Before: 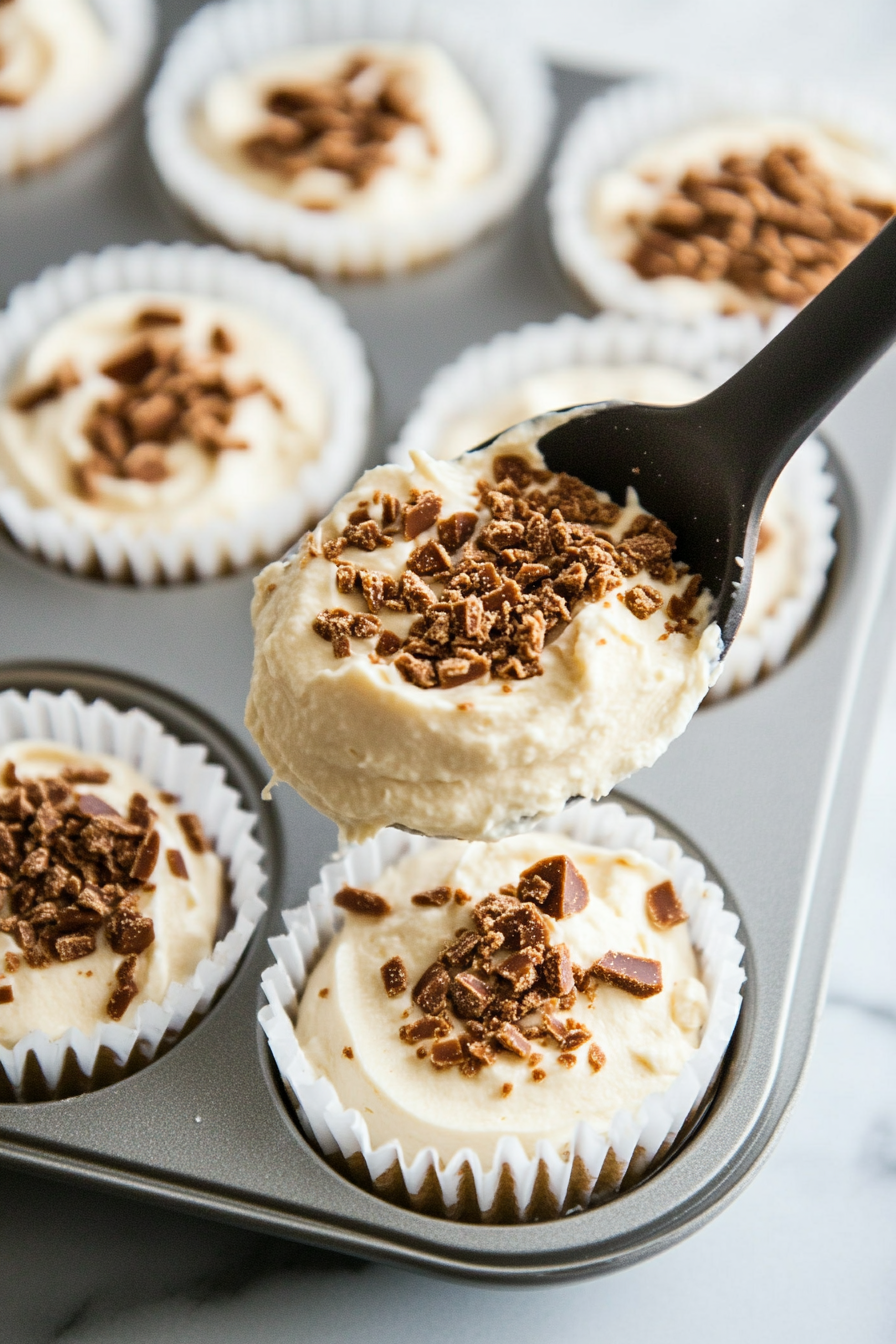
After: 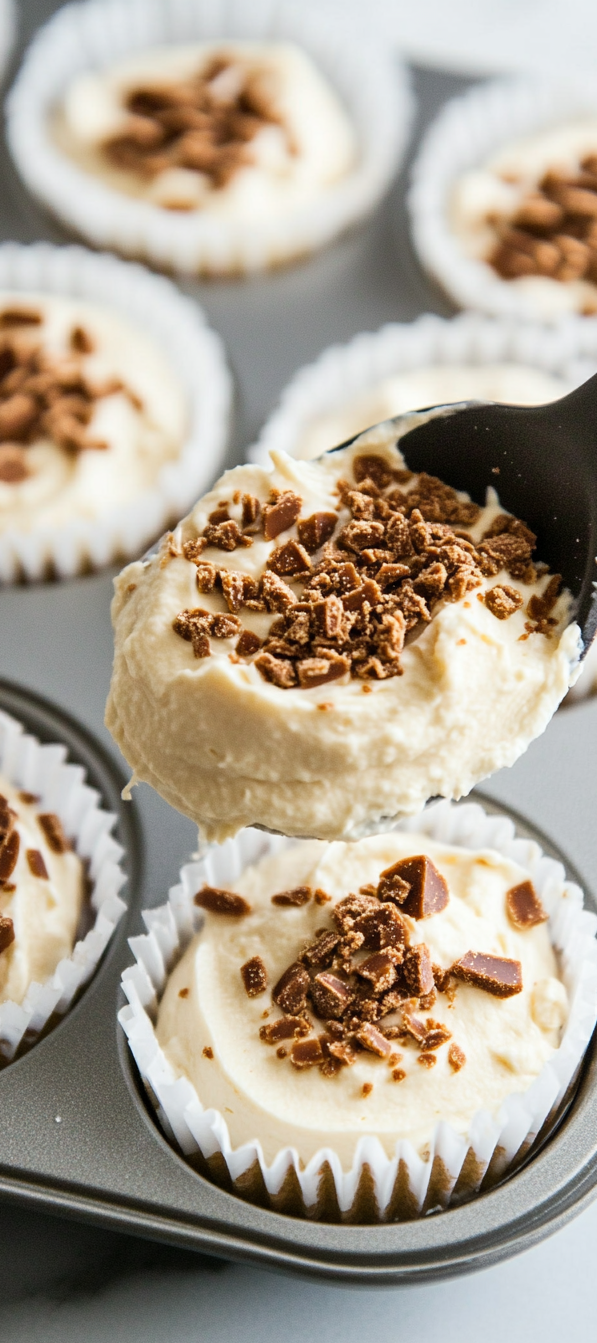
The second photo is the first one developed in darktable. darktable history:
crop and rotate: left 15.683%, right 17.576%
